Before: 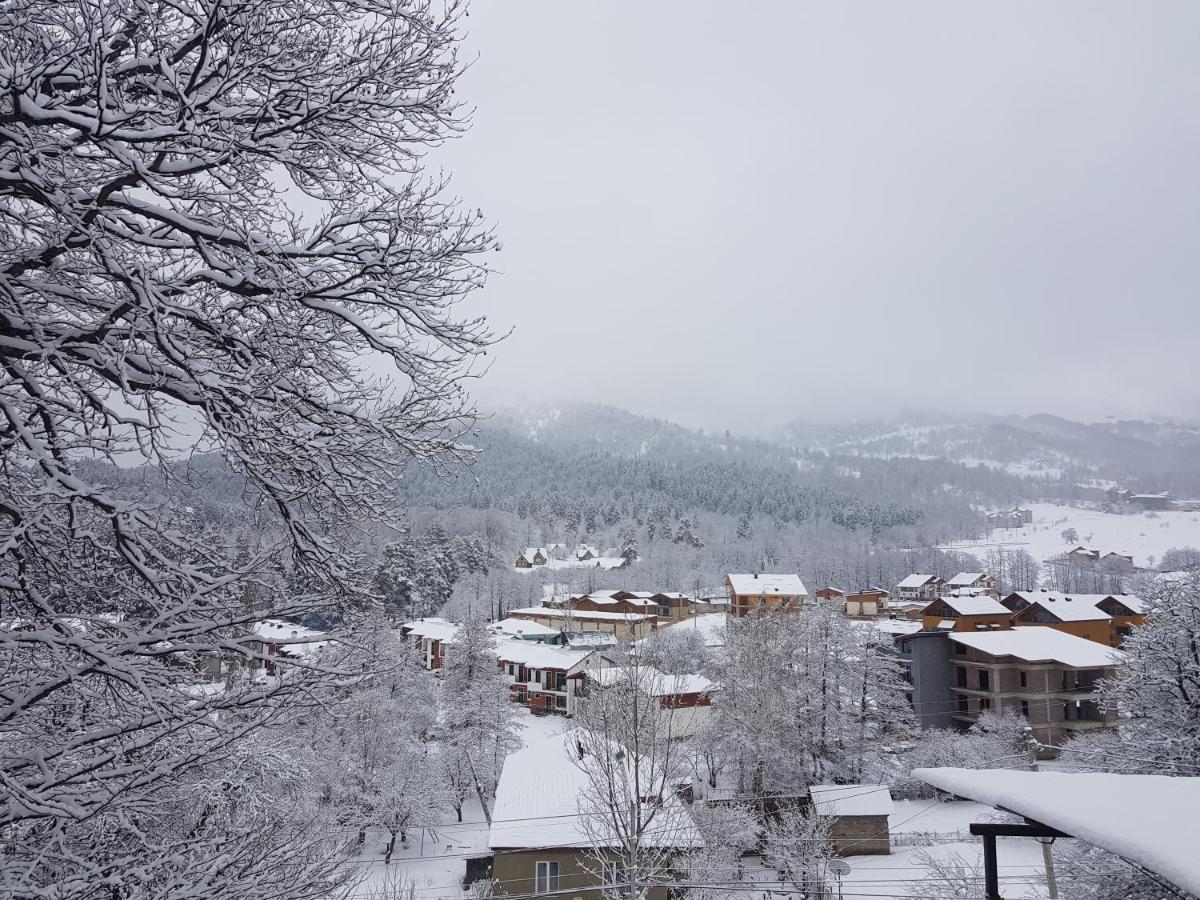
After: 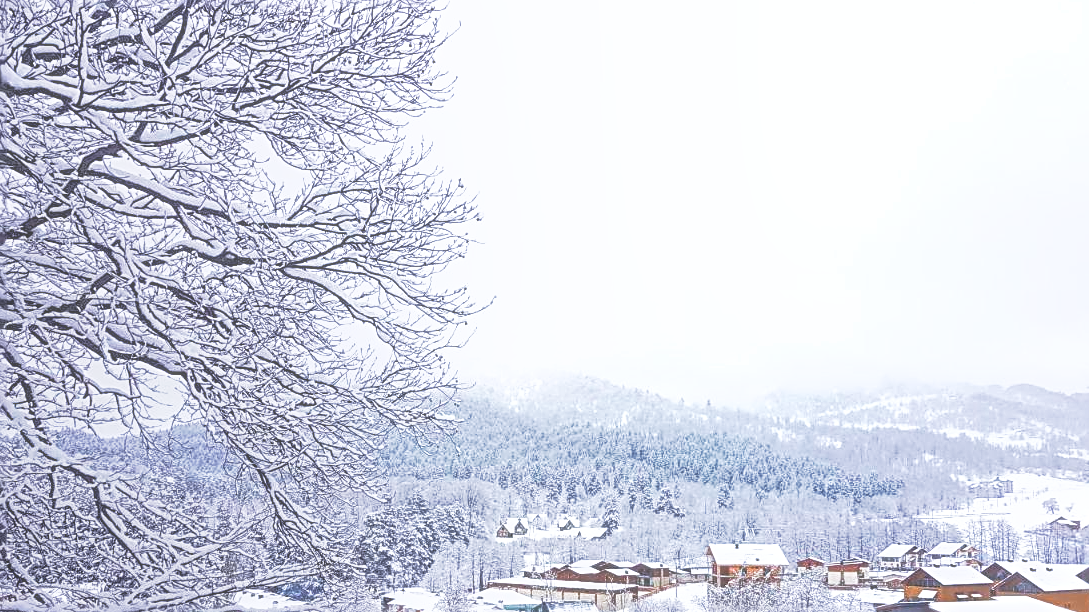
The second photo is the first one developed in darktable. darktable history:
shadows and highlights: soften with gaussian
exposure: black level correction 0, exposure 0.698 EV, compensate exposure bias true, compensate highlight preservation false
crop: left 1.591%, top 3.435%, right 7.65%, bottom 28.504%
local contrast: highlights 73%, shadows 10%, midtone range 0.192
base curve: curves: ch0 [(0, 0) (0.005, 0.002) (0.193, 0.295) (0.399, 0.664) (0.75, 0.928) (1, 1)], preserve colors none
sharpen: radius 2.547, amount 0.642
color calibration: illuminant as shot in camera, x 0.358, y 0.373, temperature 4628.91 K
